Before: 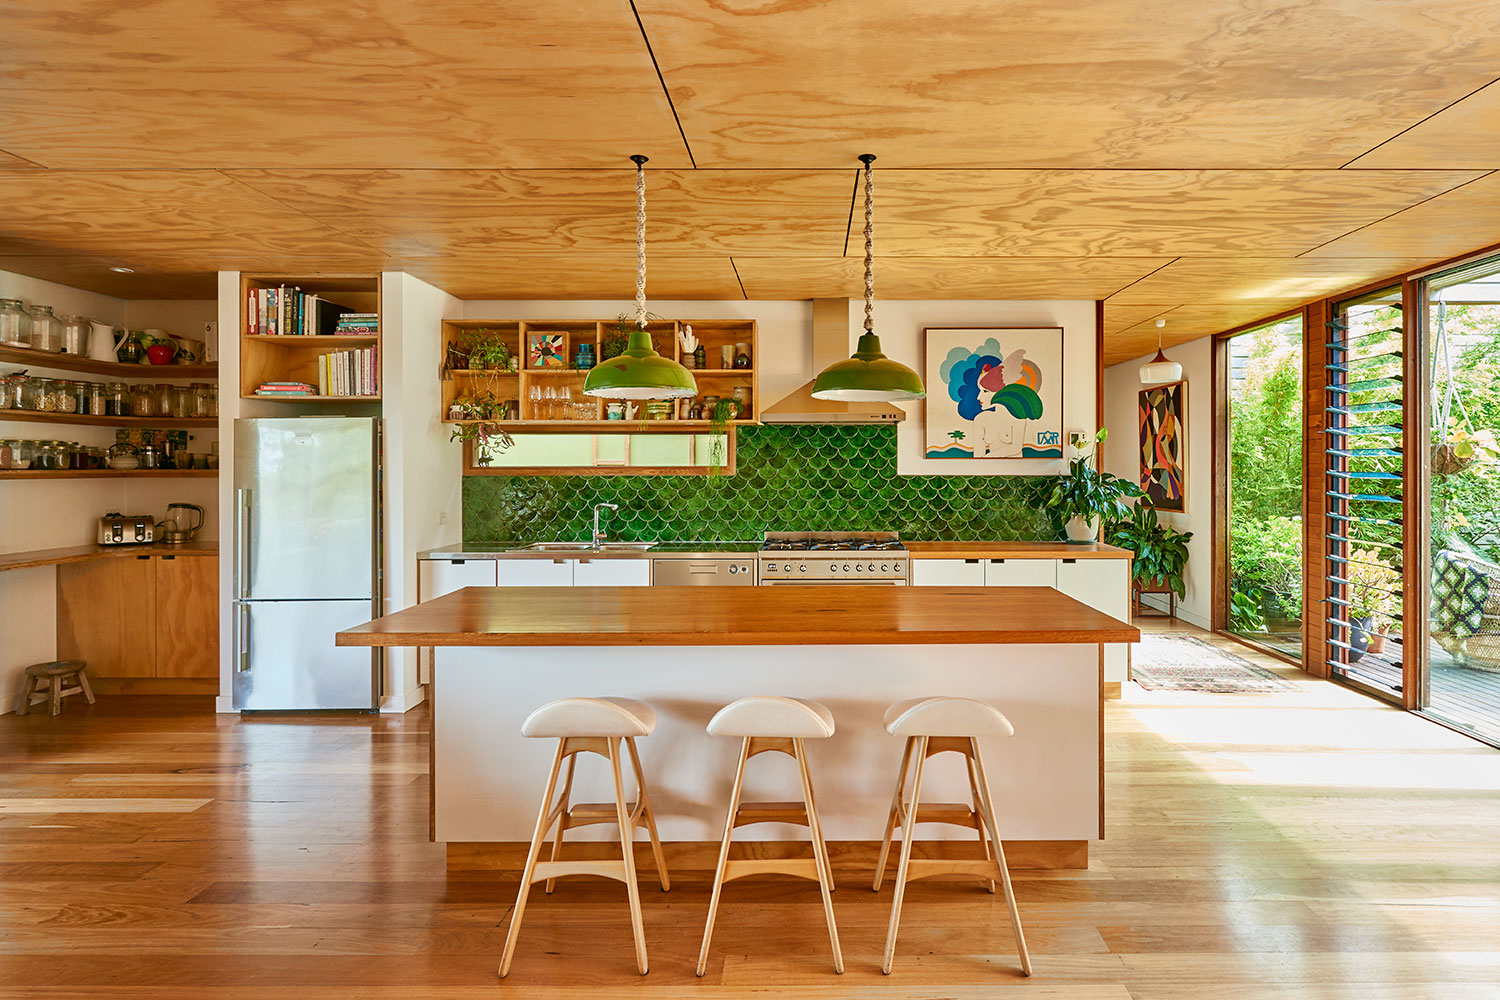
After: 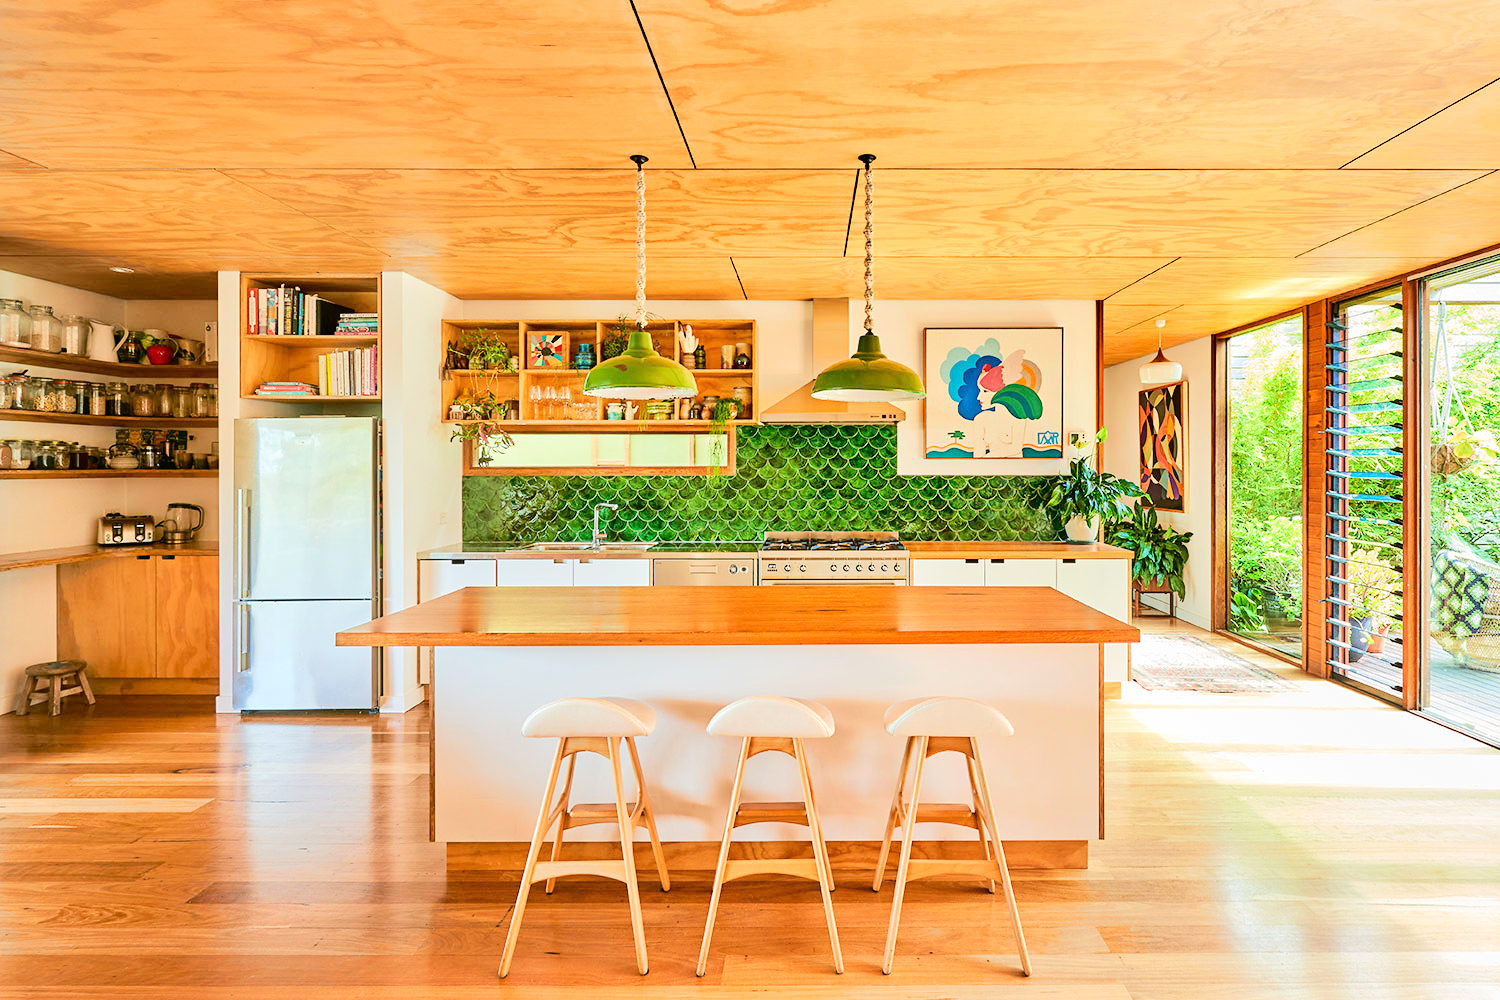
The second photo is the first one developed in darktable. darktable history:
tone equalizer: -7 EV 0.156 EV, -6 EV 0.611 EV, -5 EV 1.16 EV, -4 EV 1.32 EV, -3 EV 1.14 EV, -2 EV 0.6 EV, -1 EV 0.166 EV, edges refinement/feathering 500, mask exposure compensation -1.57 EV, preserve details no
